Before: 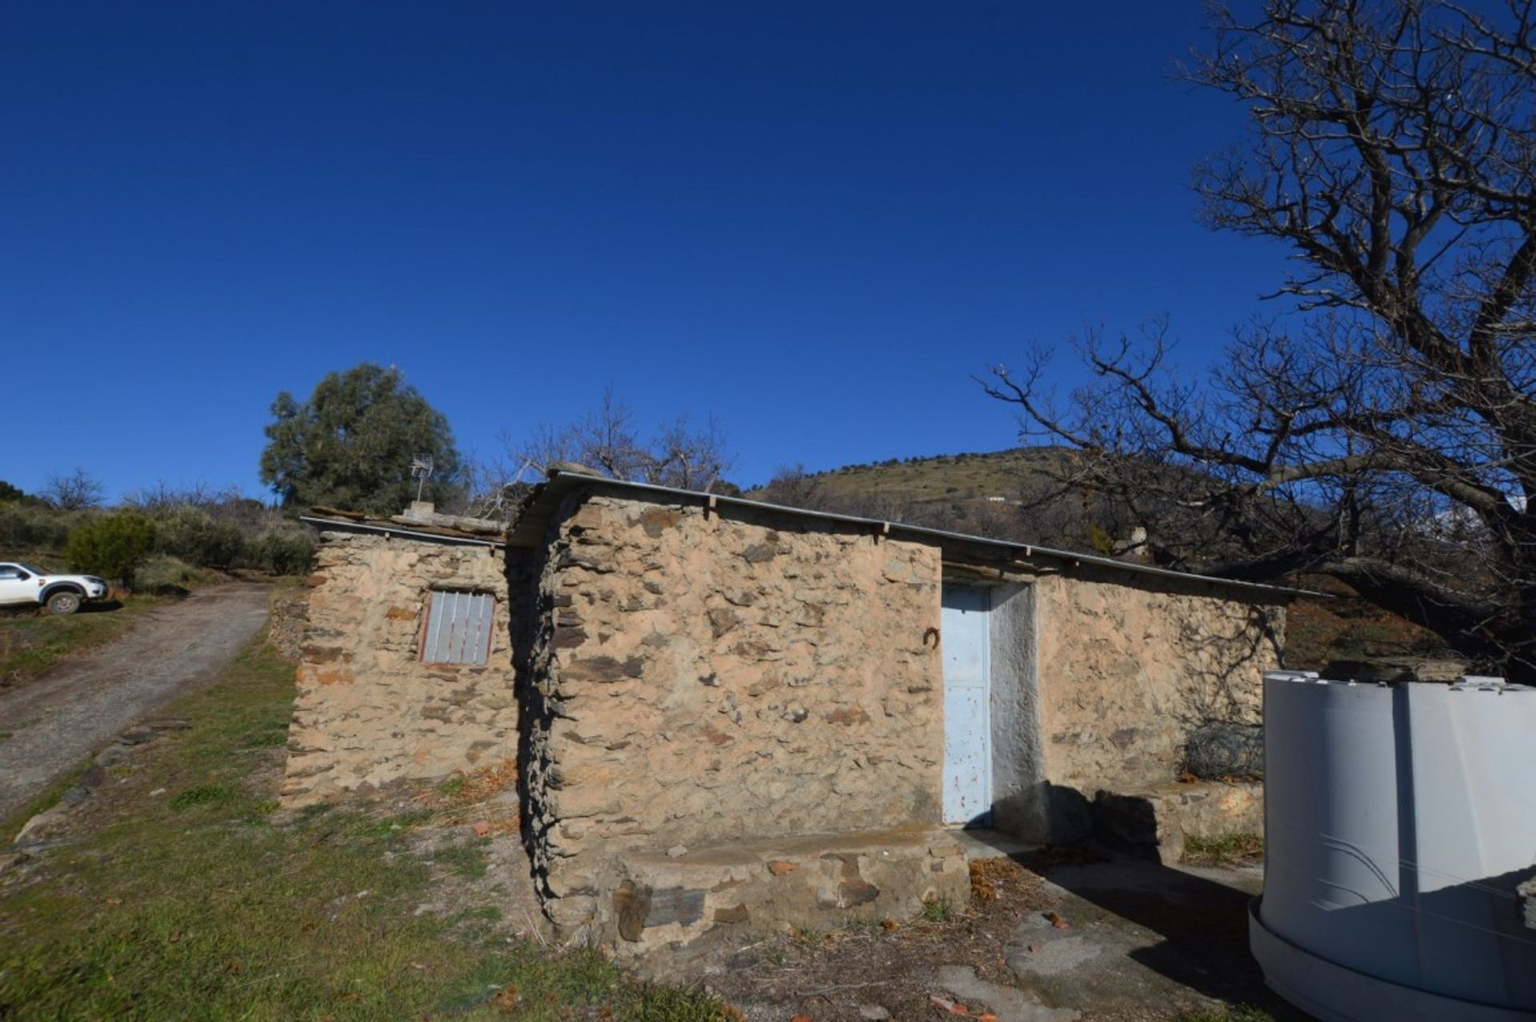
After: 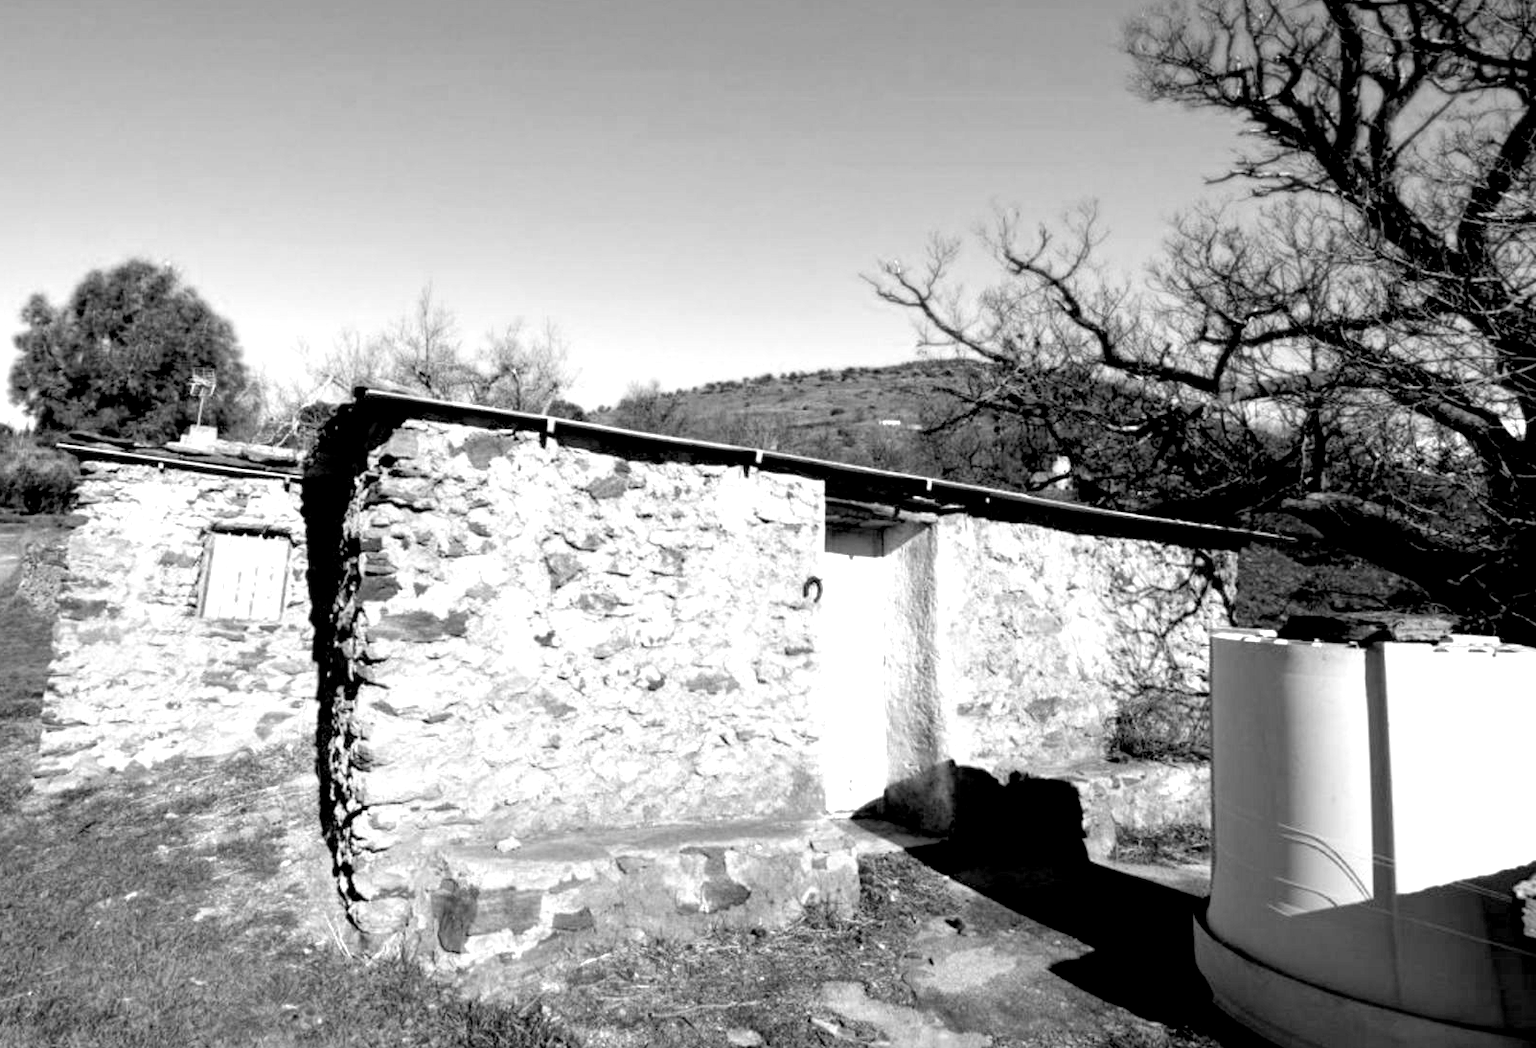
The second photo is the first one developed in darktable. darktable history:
exposure: black level correction 0.014, exposure 1.784 EV, compensate highlight preservation false
crop: left 16.463%, top 14.345%
color calibration: output gray [0.23, 0.37, 0.4, 0], illuminant custom, x 0.371, y 0.383, temperature 4280.94 K
